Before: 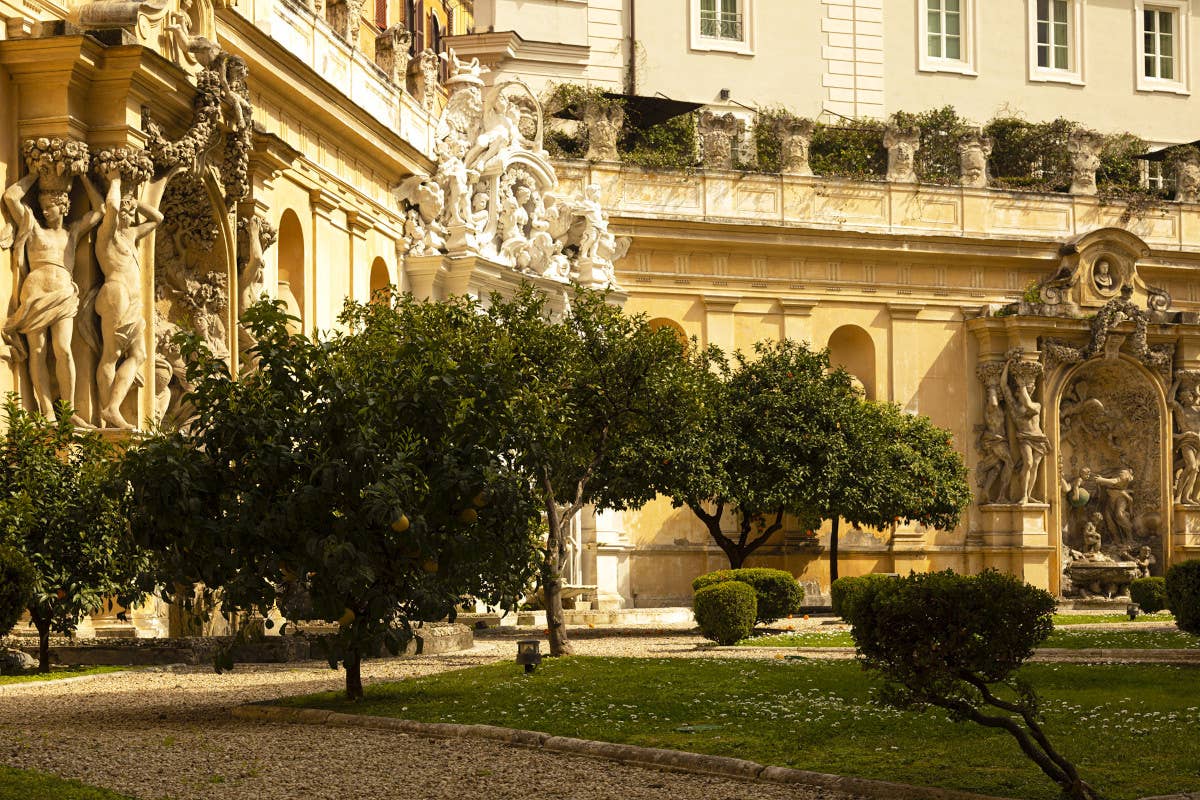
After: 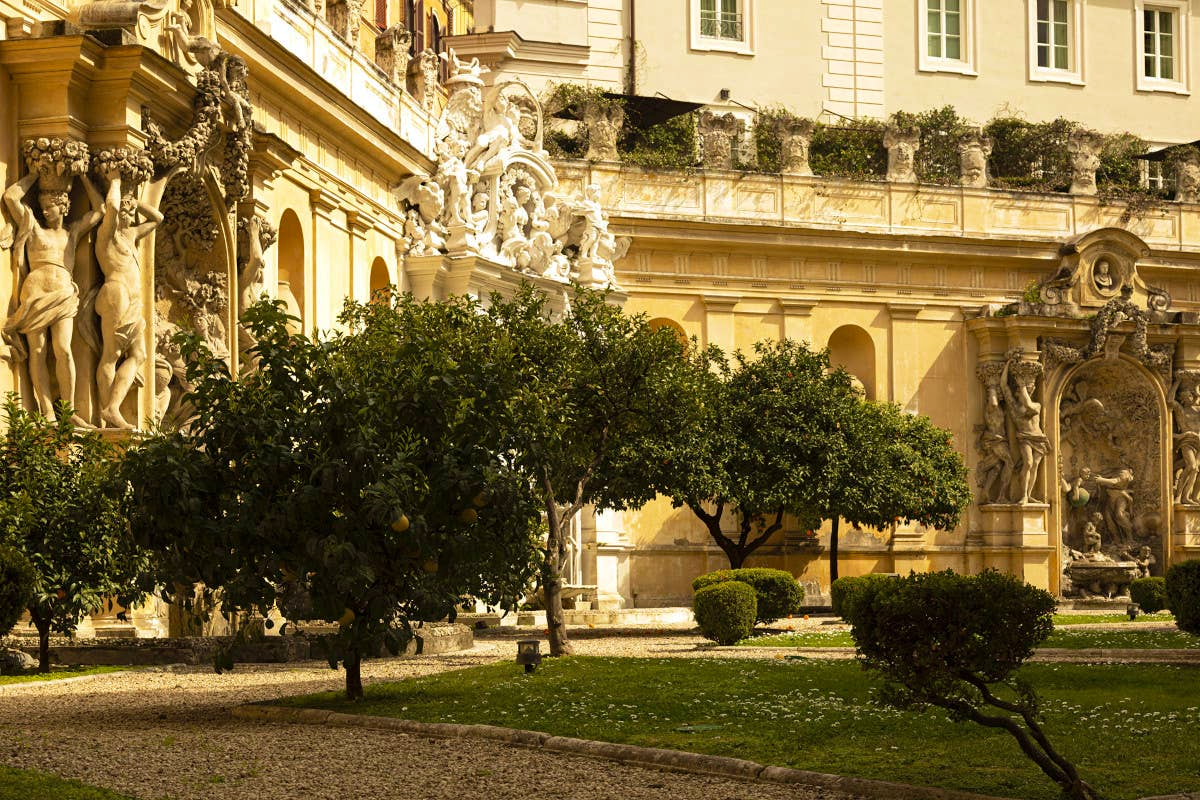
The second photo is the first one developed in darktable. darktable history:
haze removal: compatibility mode true, adaptive false
velvia: on, module defaults
